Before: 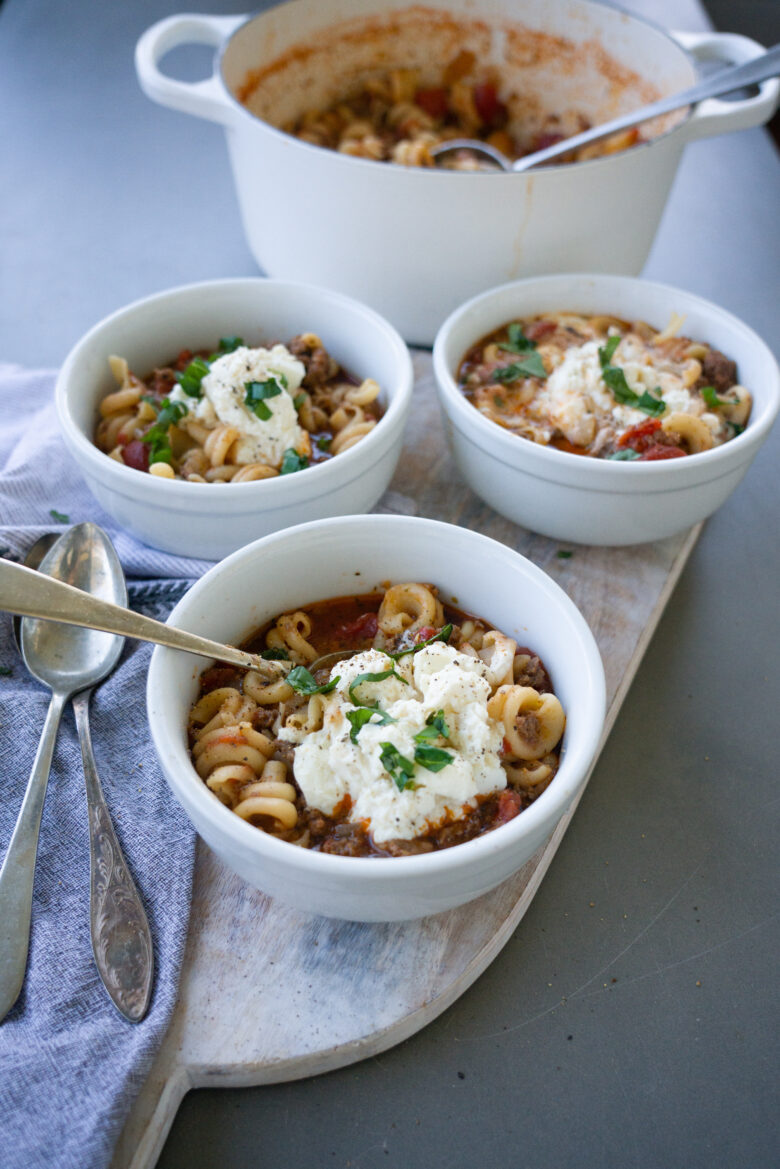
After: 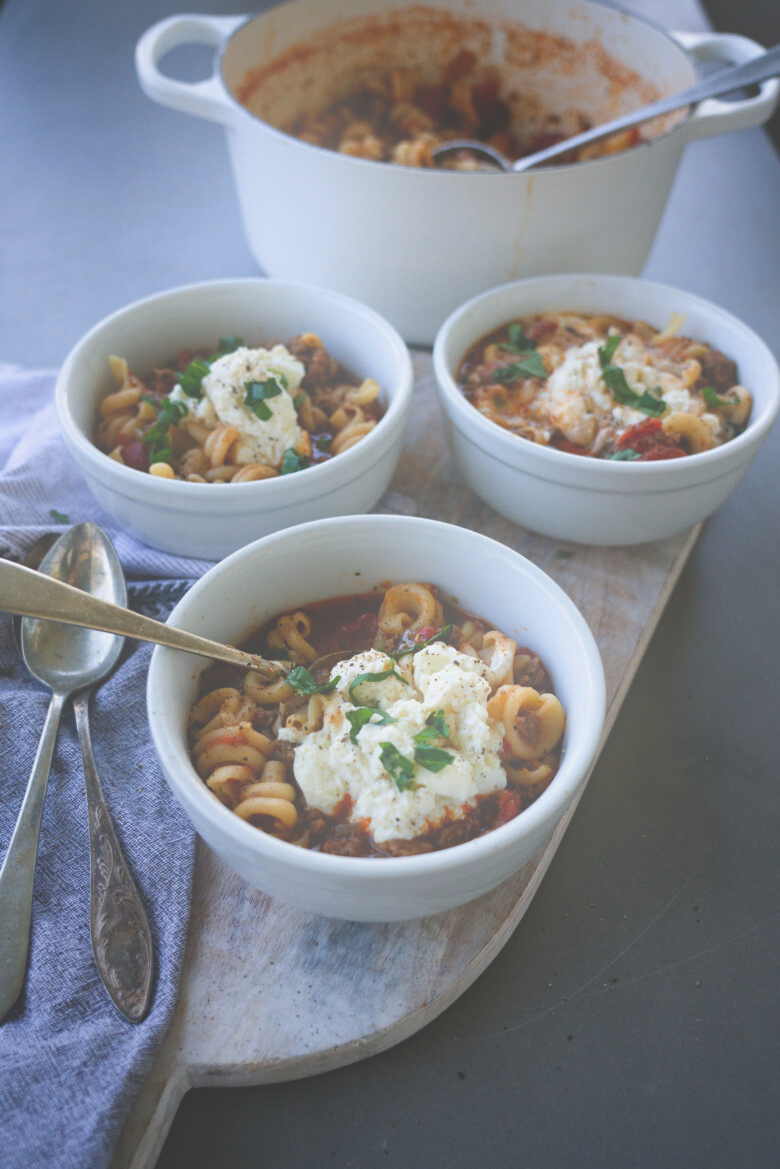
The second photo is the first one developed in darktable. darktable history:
exposure: black level correction -0.025, exposure -0.117 EV, compensate highlight preservation false
bloom: on, module defaults
rgb curve: curves: ch0 [(0, 0.186) (0.314, 0.284) (0.775, 0.708) (1, 1)], compensate middle gray true, preserve colors none
